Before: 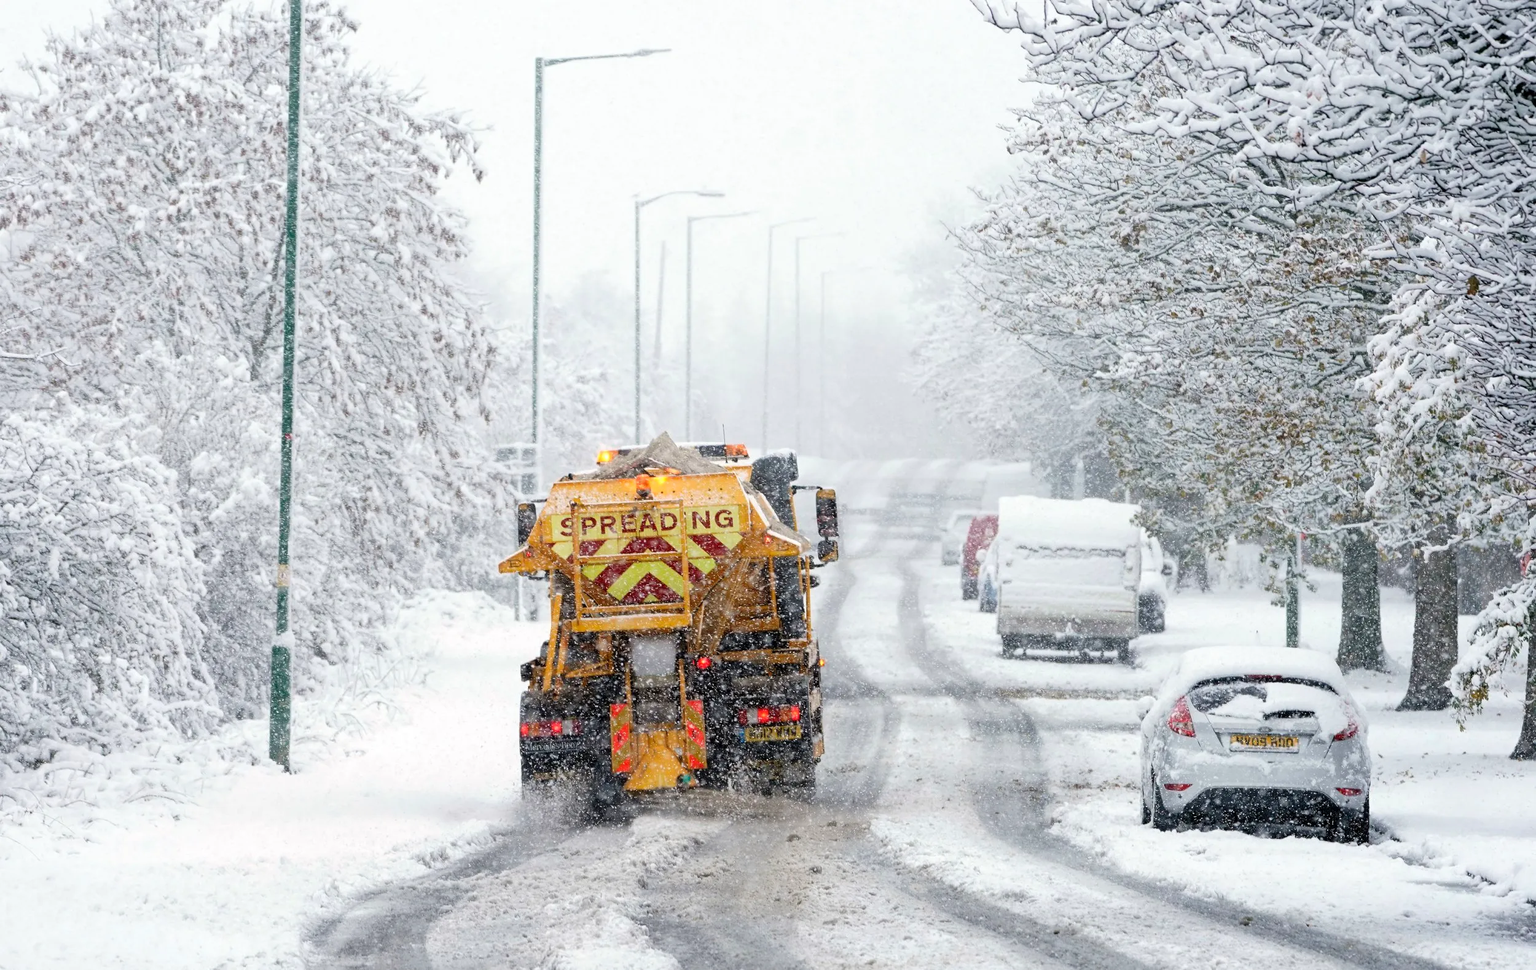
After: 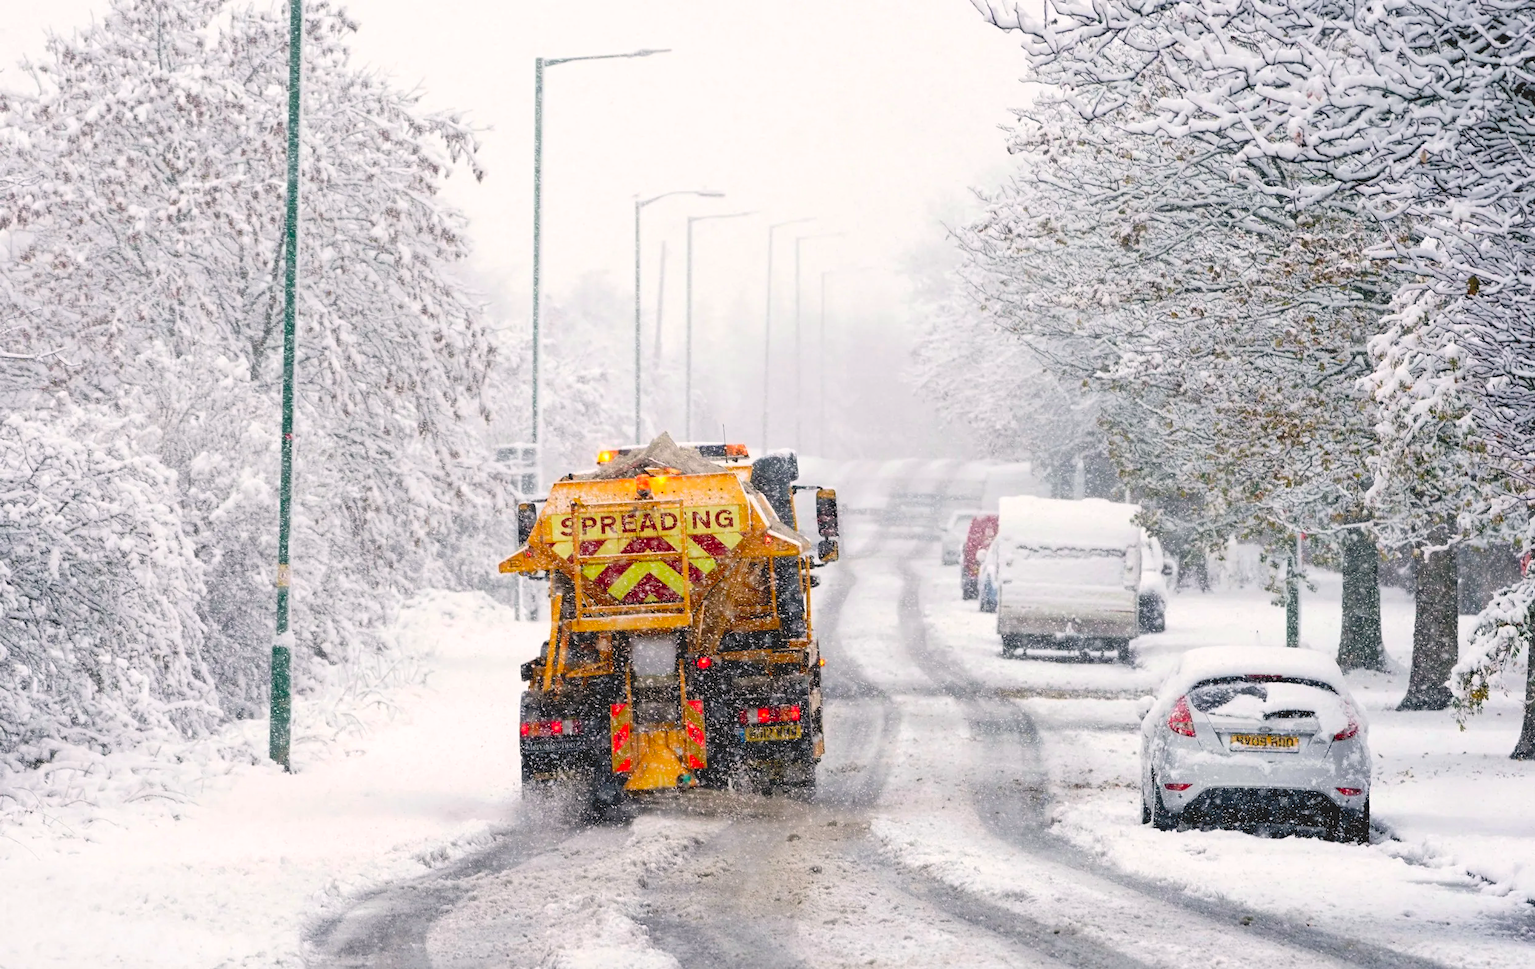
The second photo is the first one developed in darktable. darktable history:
color correction: highlights a* 3.45, highlights b* 2.24, saturation 1.25
tone curve: curves: ch0 [(0.122, 0.111) (1, 1)], preserve colors none
